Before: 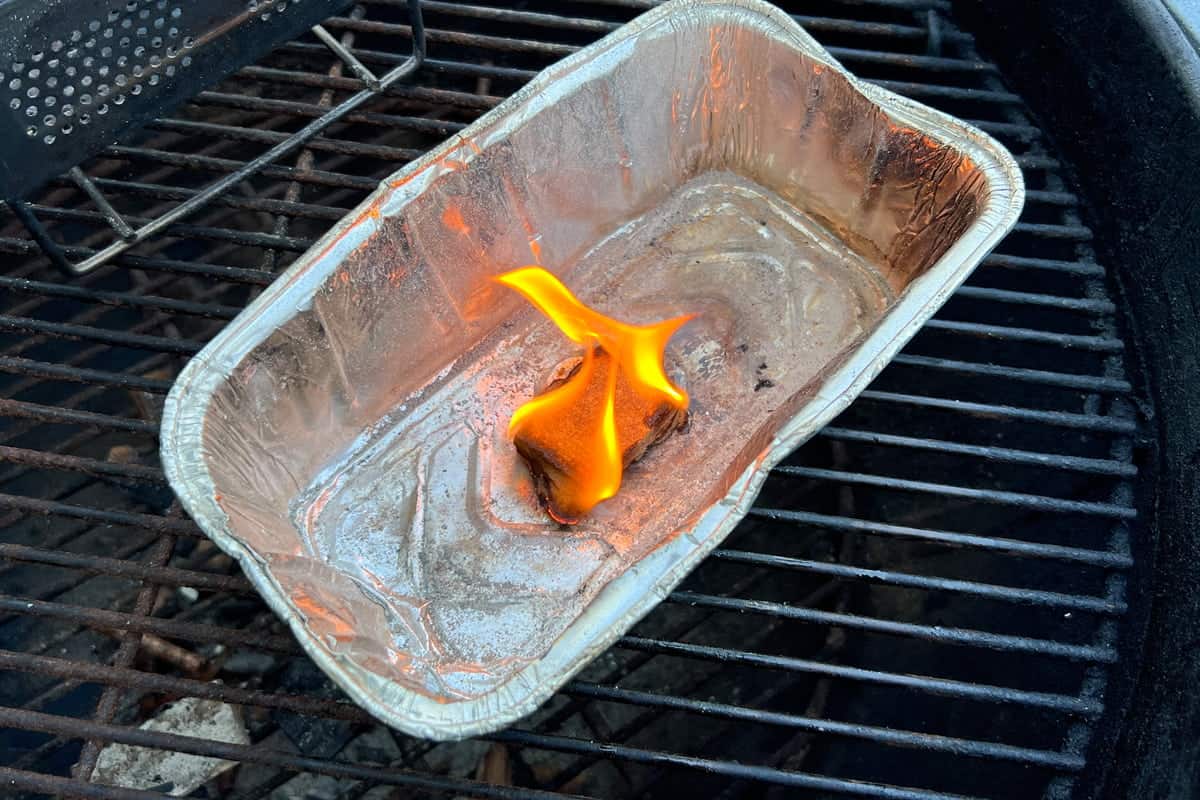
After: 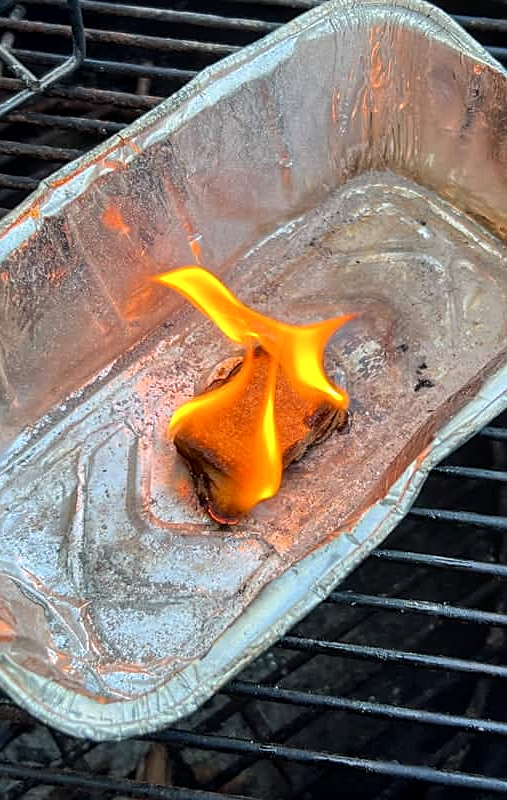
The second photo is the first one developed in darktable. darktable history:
local contrast: on, module defaults
crop: left 28.366%, right 29.323%
sharpen: radius 1.832, amount 0.394, threshold 1.233
